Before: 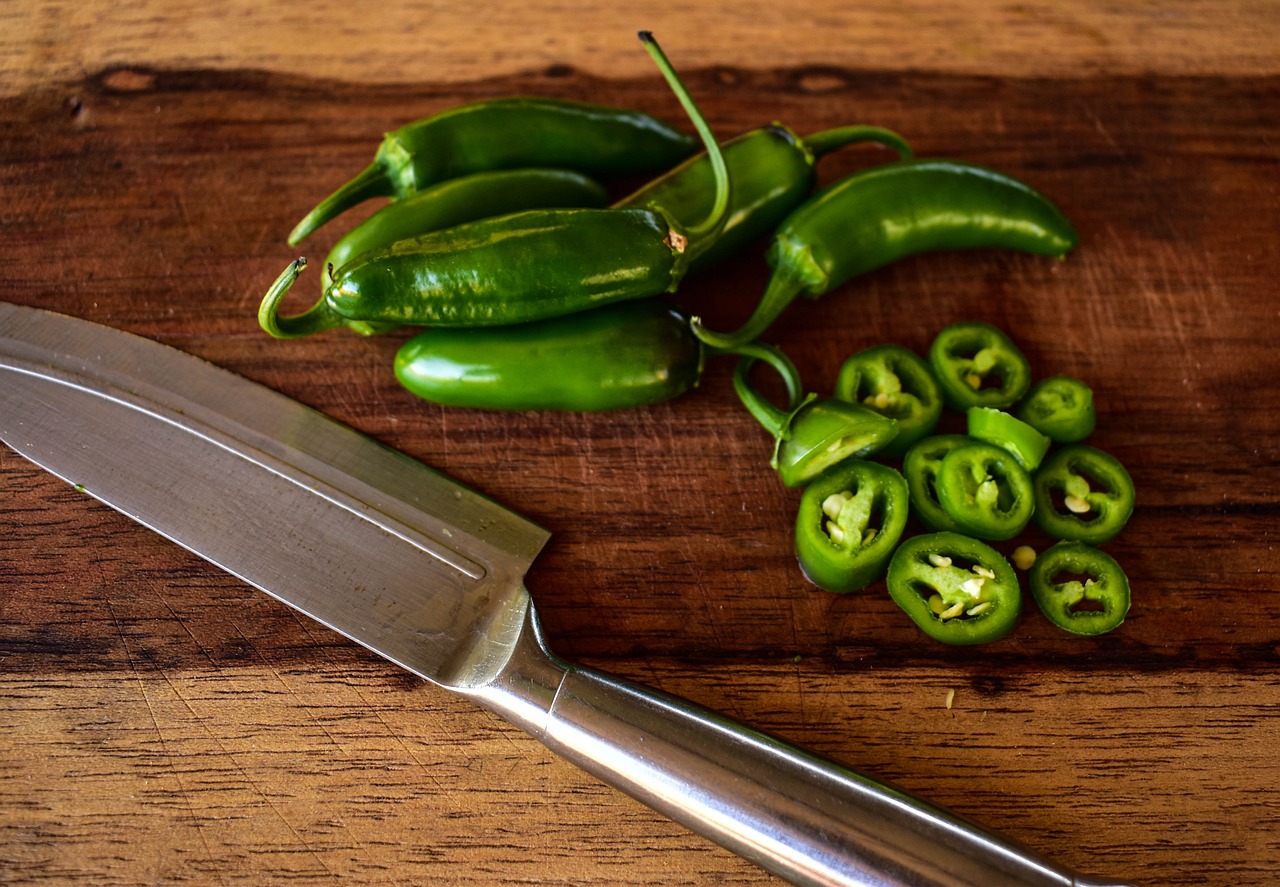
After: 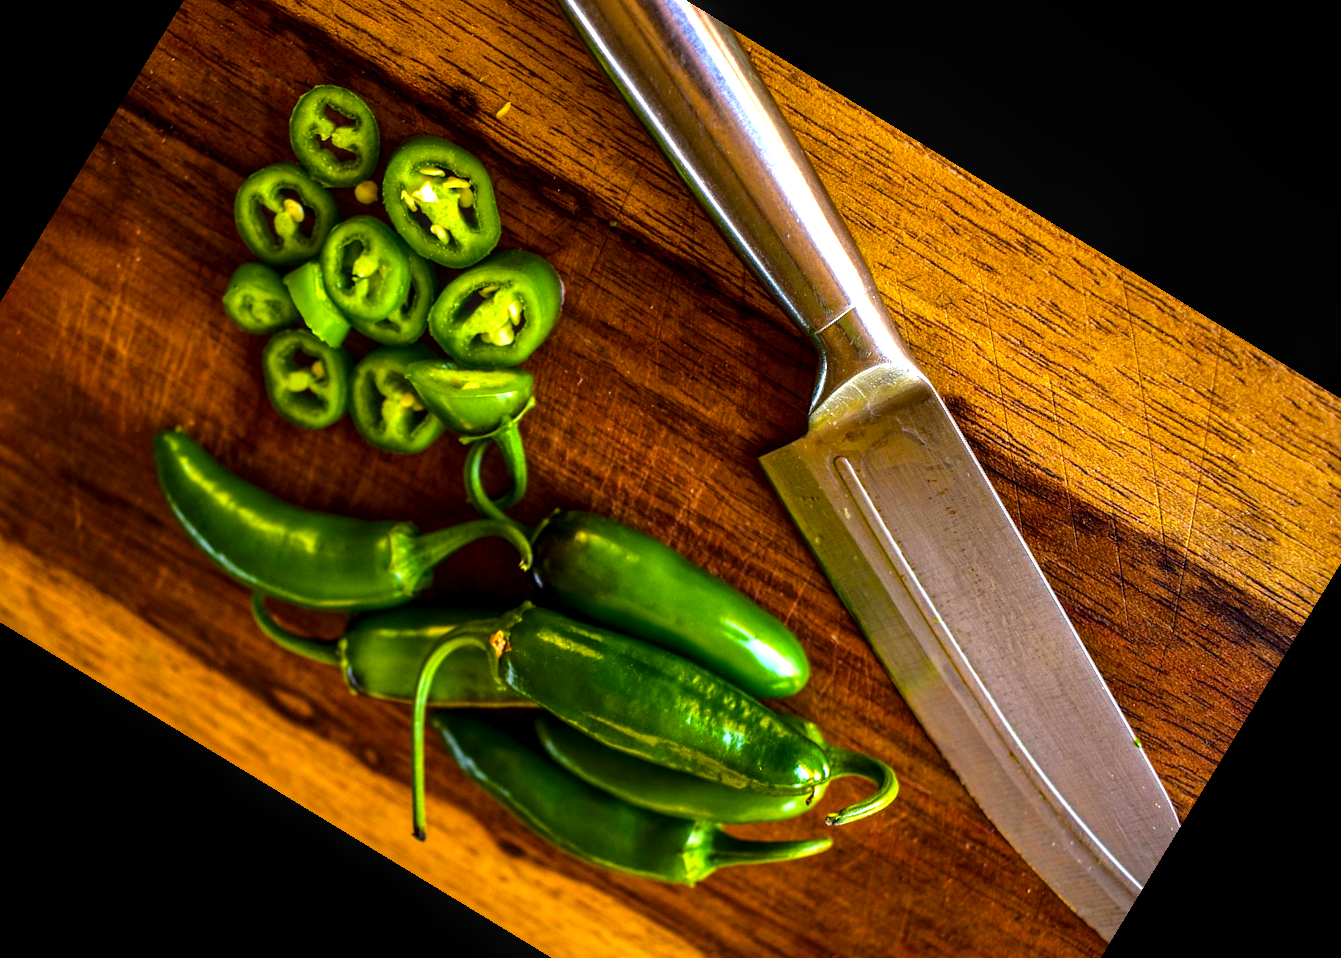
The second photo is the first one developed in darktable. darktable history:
crop and rotate: angle 148.68°, left 9.111%, top 15.603%, right 4.588%, bottom 17.041%
local contrast: detail 130%
color balance rgb: linear chroma grading › global chroma 20%, perceptual saturation grading › global saturation 25%, perceptual brilliance grading › global brilliance 20%, global vibrance 20%
